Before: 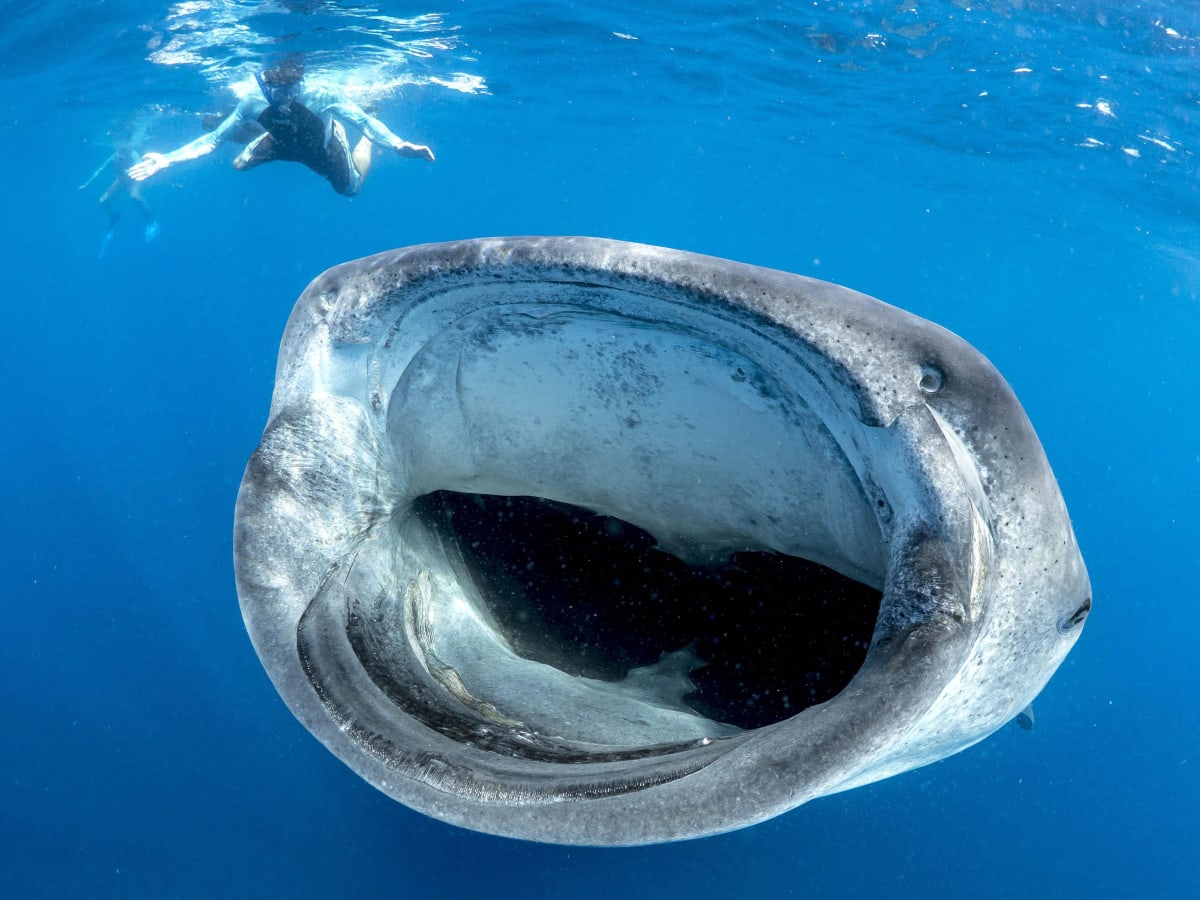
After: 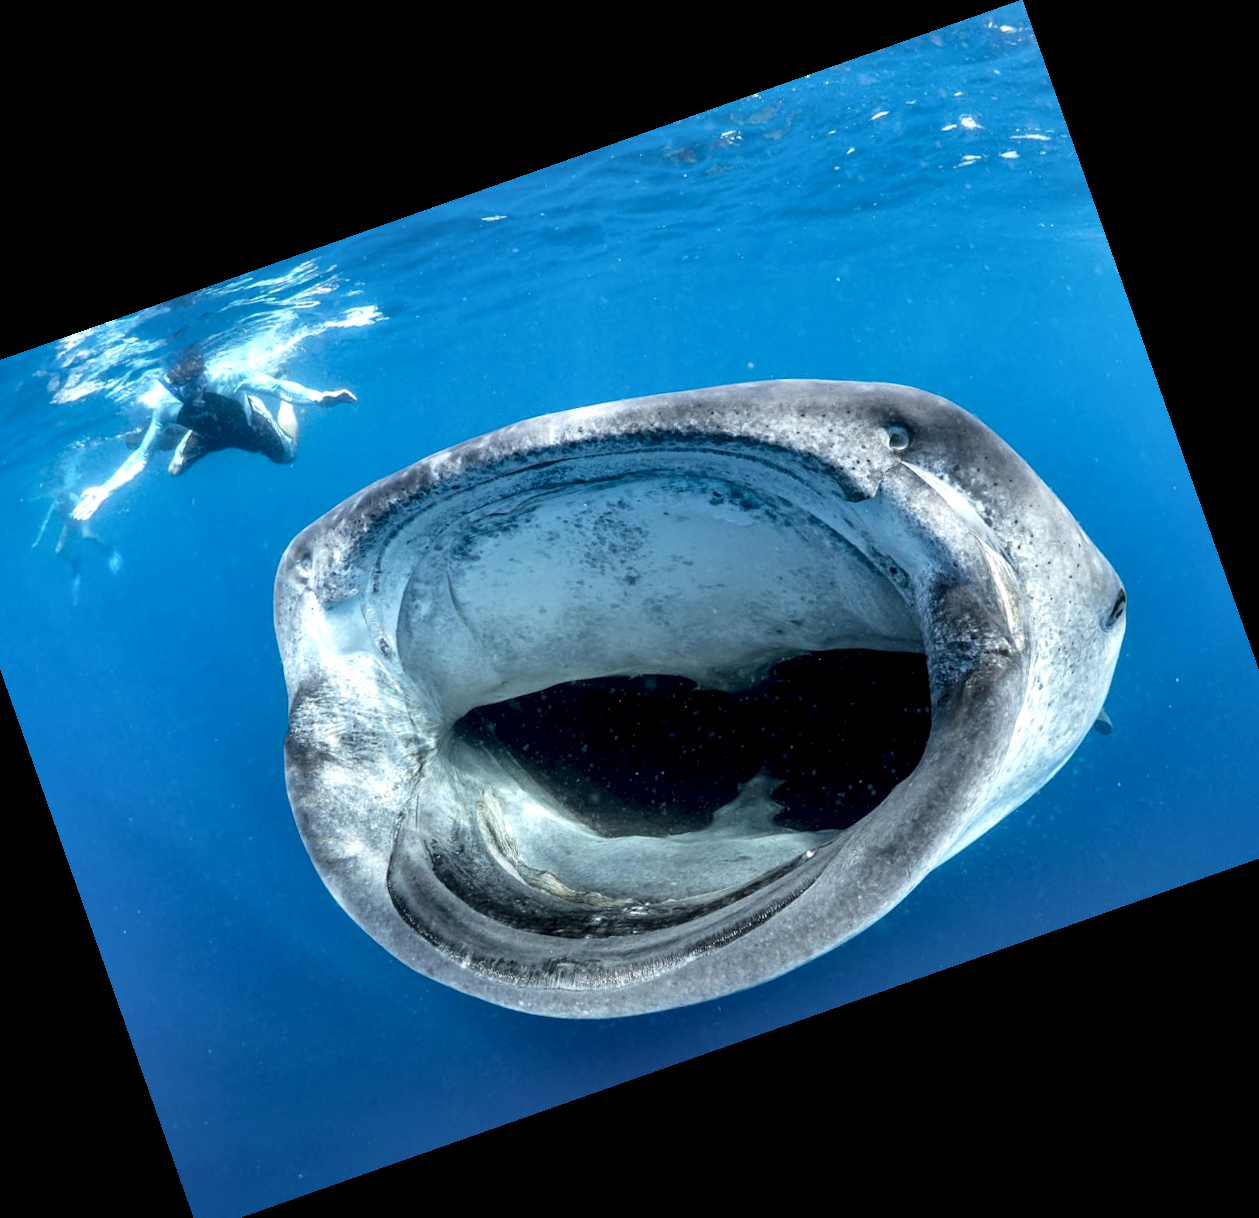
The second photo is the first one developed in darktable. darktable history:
rotate and perspective: rotation -0.45°, automatic cropping original format, crop left 0.008, crop right 0.992, crop top 0.012, crop bottom 0.988
local contrast: mode bilateral grid, contrast 25, coarseness 60, detail 151%, midtone range 0.2
crop and rotate: angle 19.43°, left 6.812%, right 4.125%, bottom 1.087%
